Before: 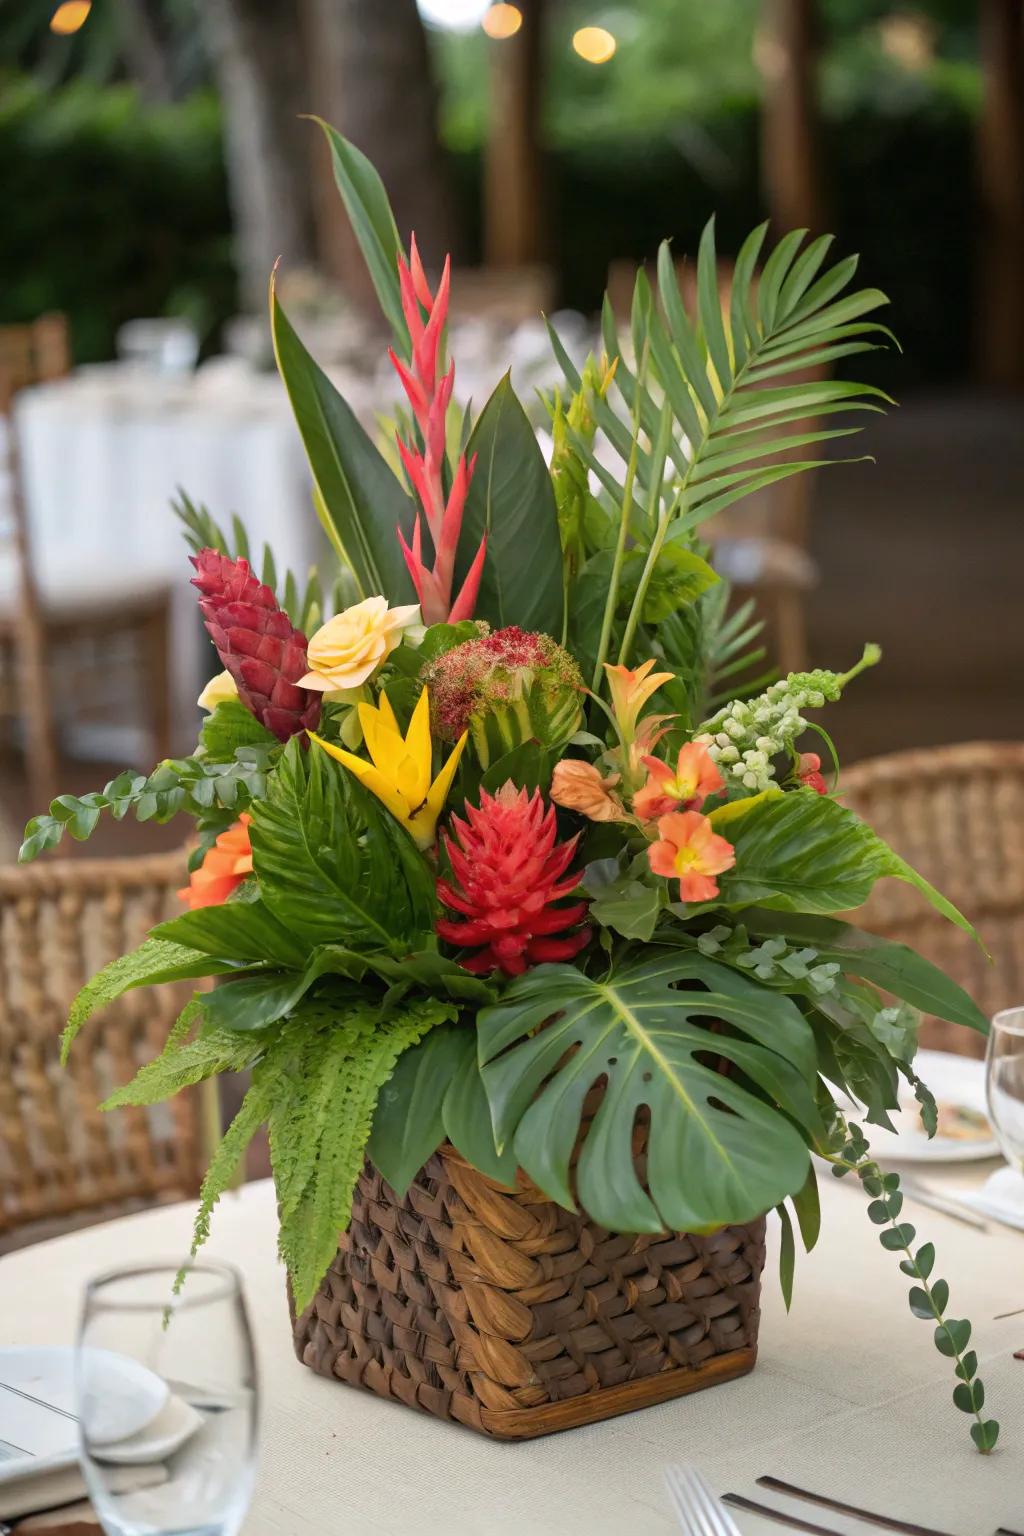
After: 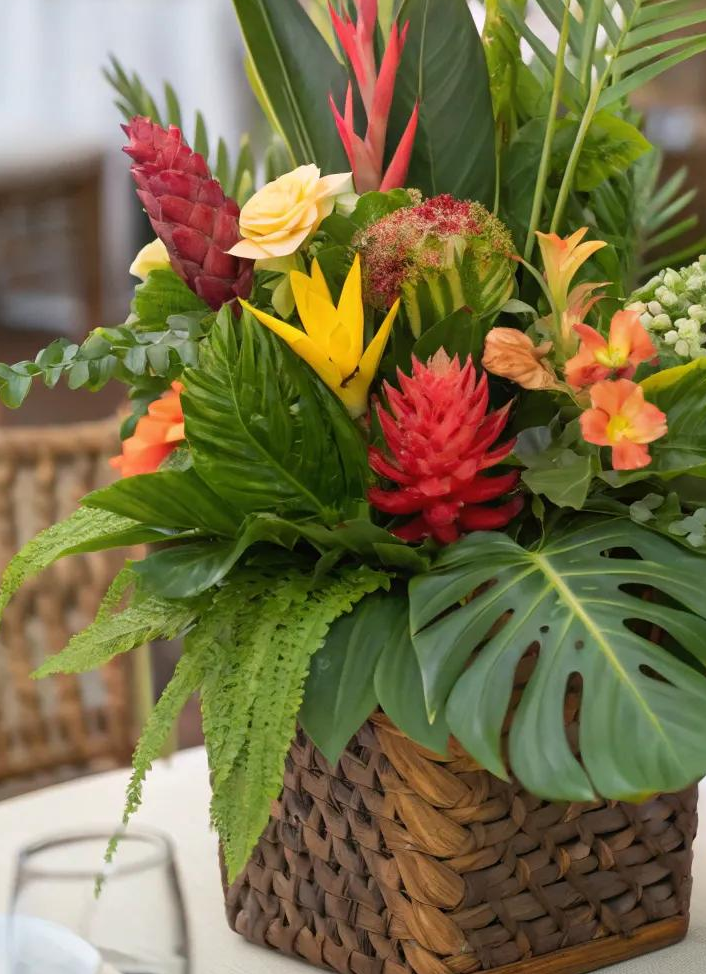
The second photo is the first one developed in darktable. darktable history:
crop: left 6.681%, top 28.139%, right 24.34%, bottom 8.413%
